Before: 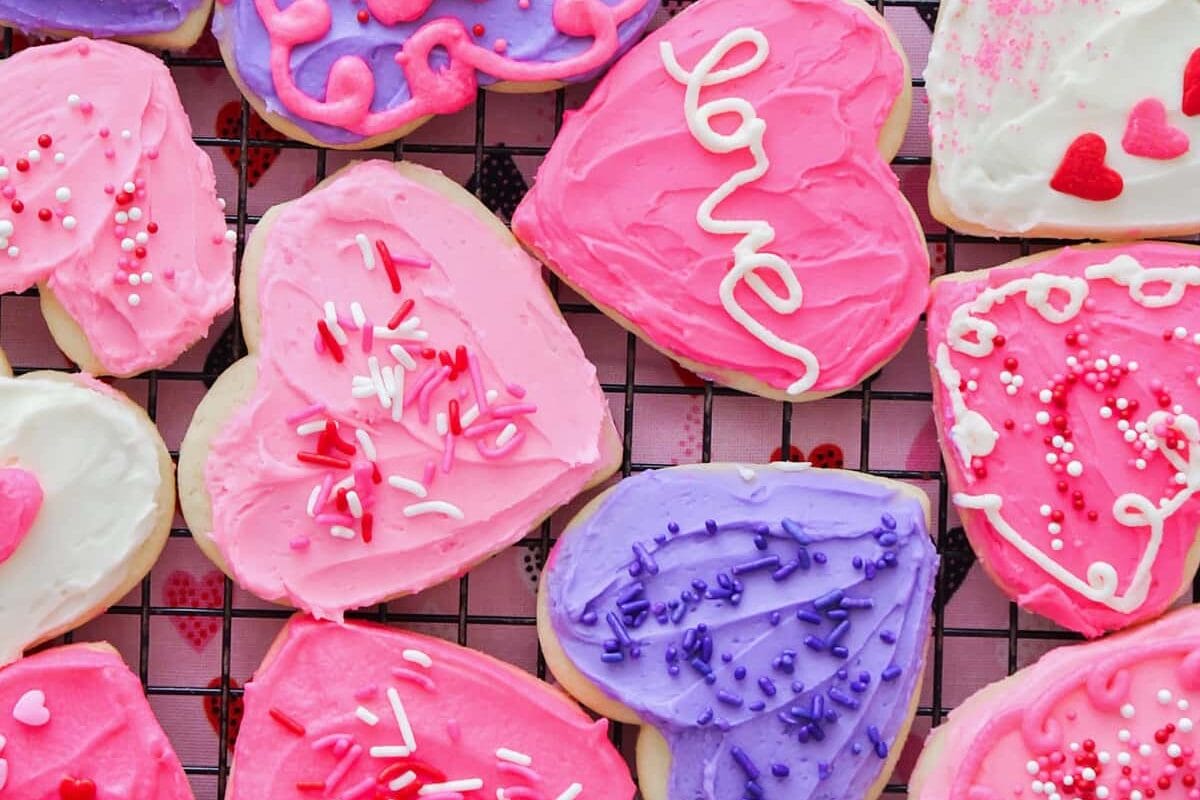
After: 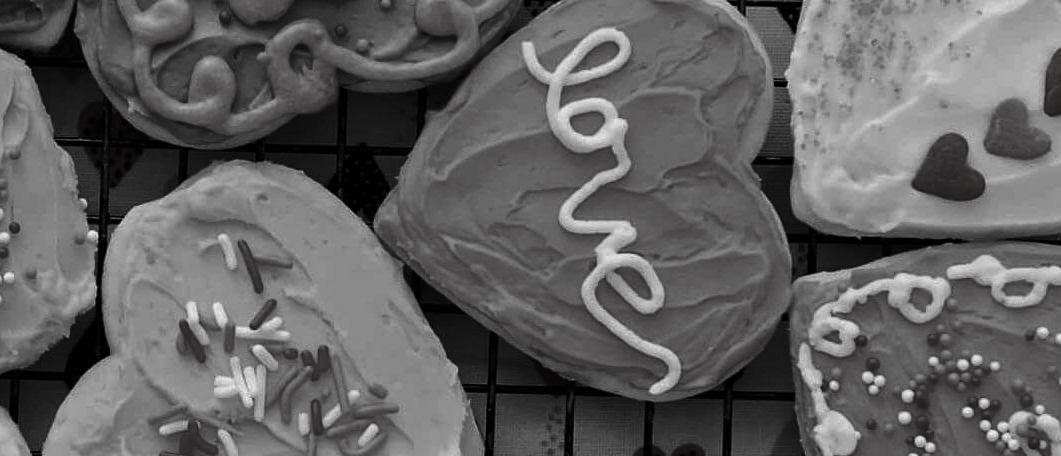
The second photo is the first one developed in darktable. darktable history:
crop and rotate: left 11.566%, bottom 42.875%
contrast brightness saturation: contrast -0.034, brightness -0.608, saturation -0.988
